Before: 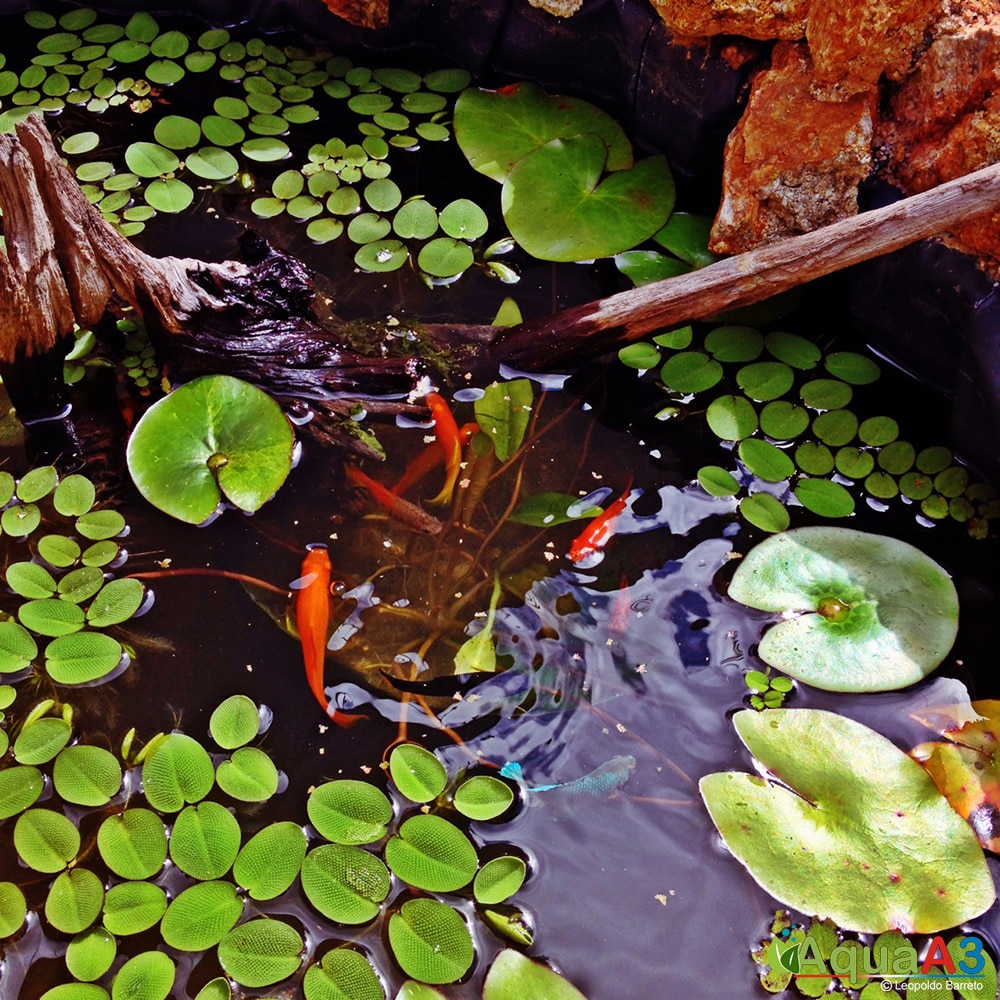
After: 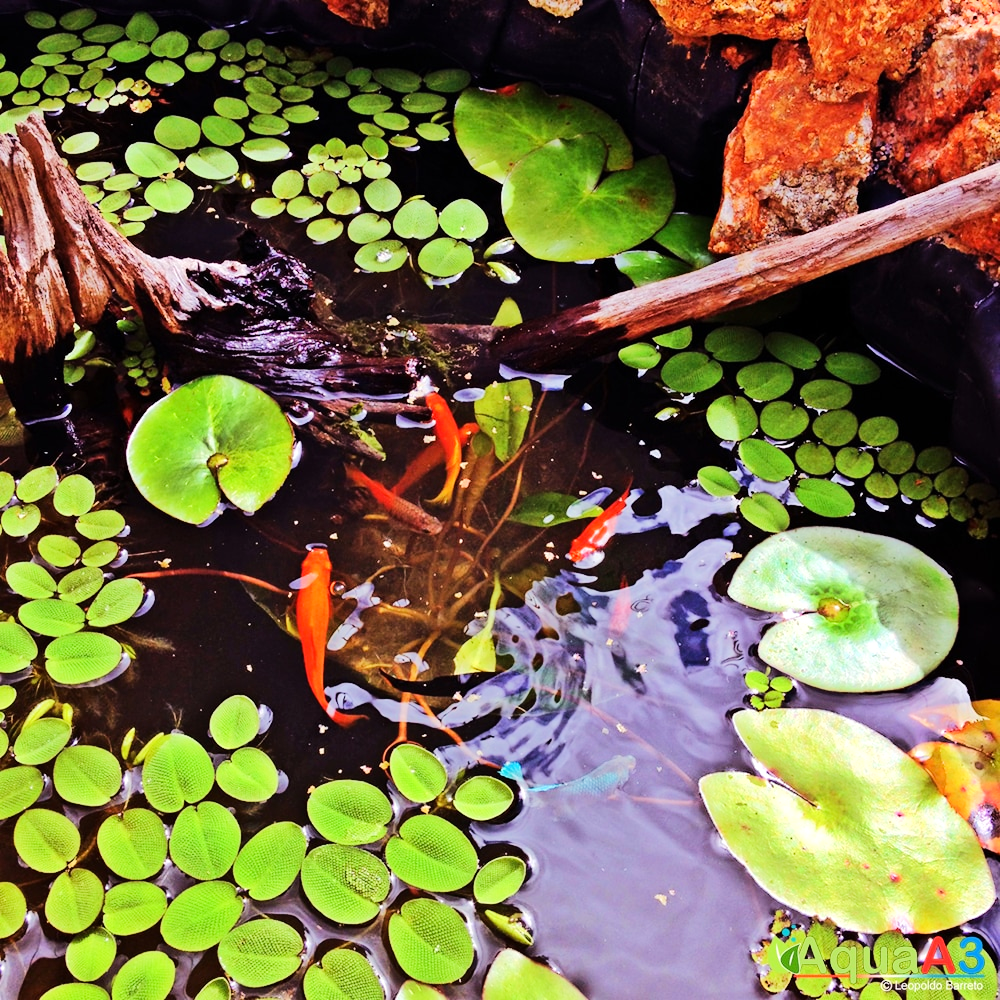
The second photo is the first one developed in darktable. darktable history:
tone equalizer: -7 EV 0.155 EV, -6 EV 0.637 EV, -5 EV 1.13 EV, -4 EV 1.36 EV, -3 EV 1.14 EV, -2 EV 0.6 EV, -1 EV 0.163 EV, edges refinement/feathering 500, mask exposure compensation -1.57 EV, preserve details no
